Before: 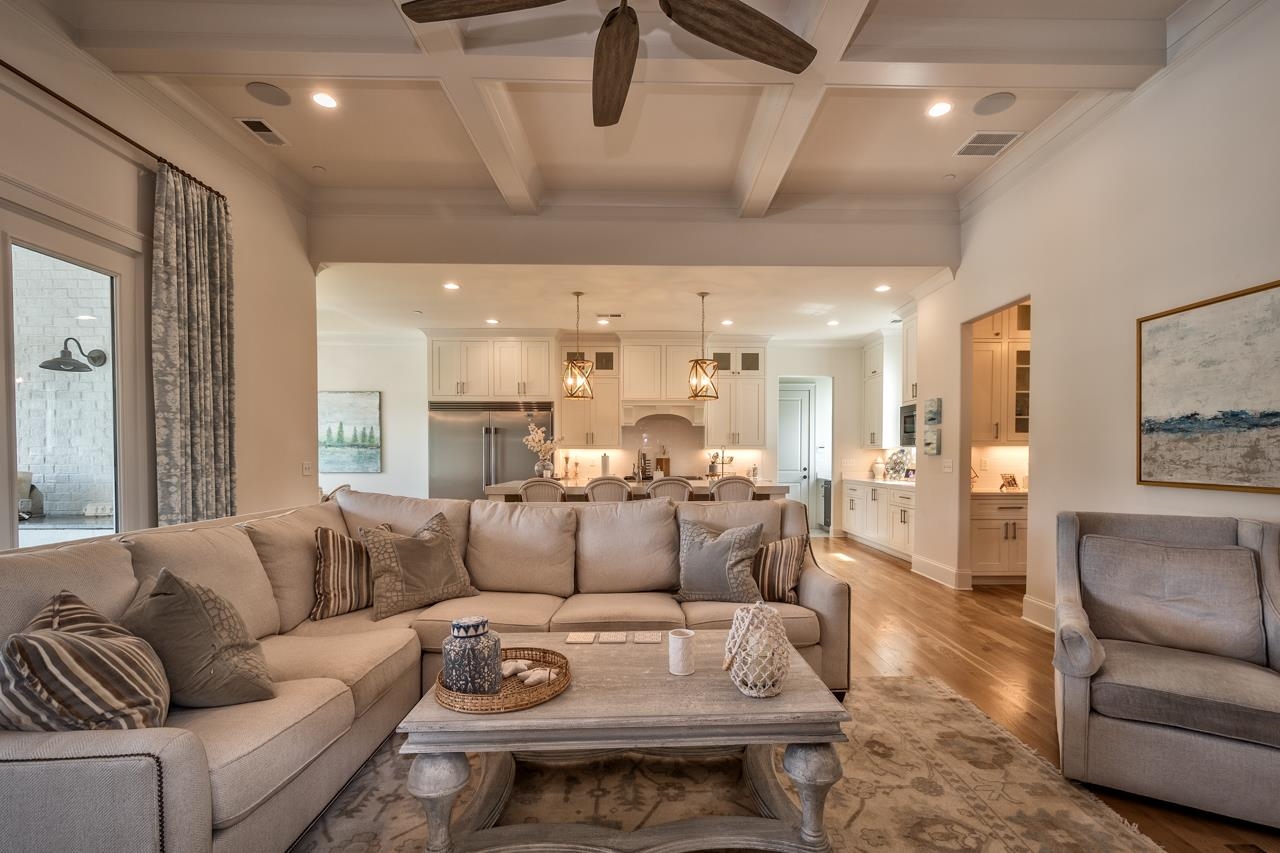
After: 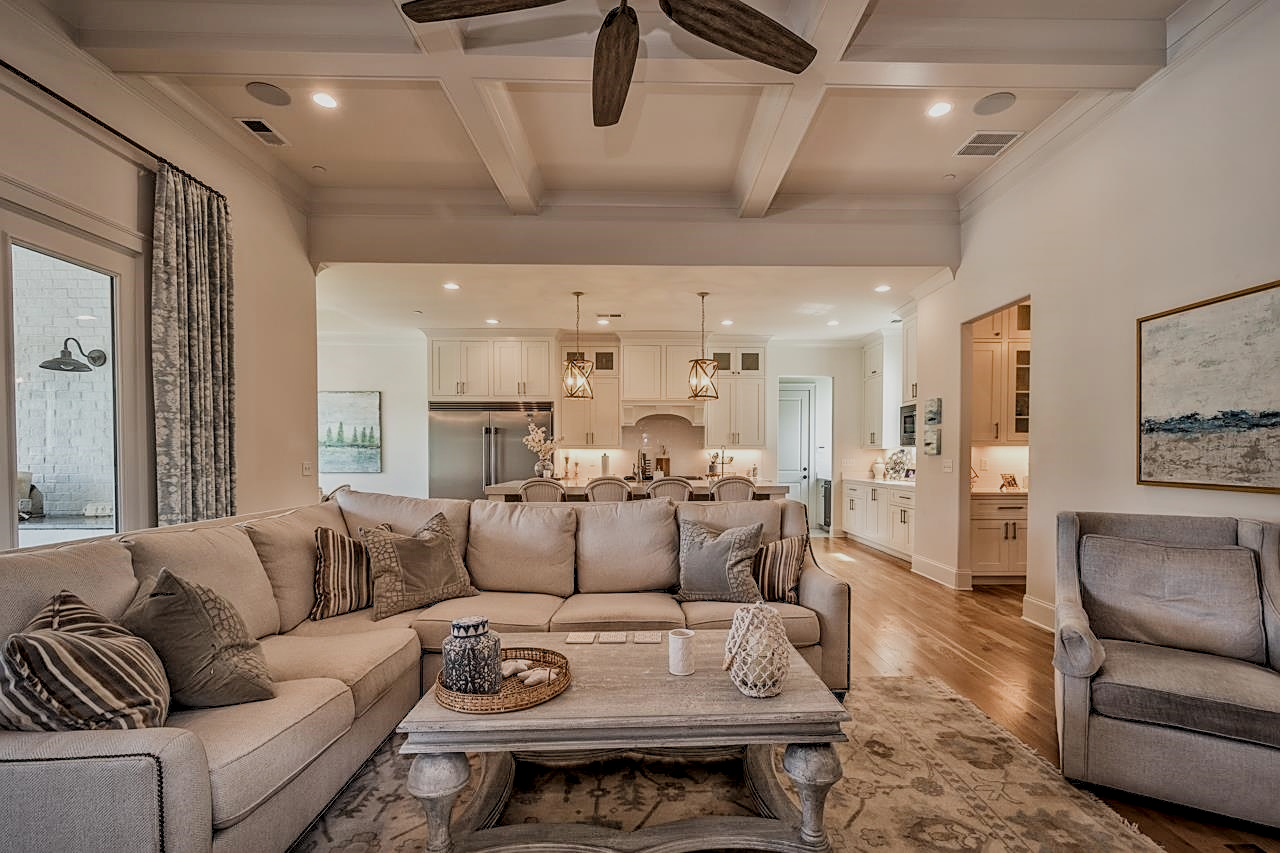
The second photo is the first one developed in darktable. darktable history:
local contrast: on, module defaults
sharpen: on, module defaults
filmic rgb: black relative exposure -7.65 EV, white relative exposure 4.56 EV, hardness 3.61, add noise in highlights 0.001, preserve chrominance max RGB, color science v3 (2019), use custom middle-gray values true, contrast in highlights soft
